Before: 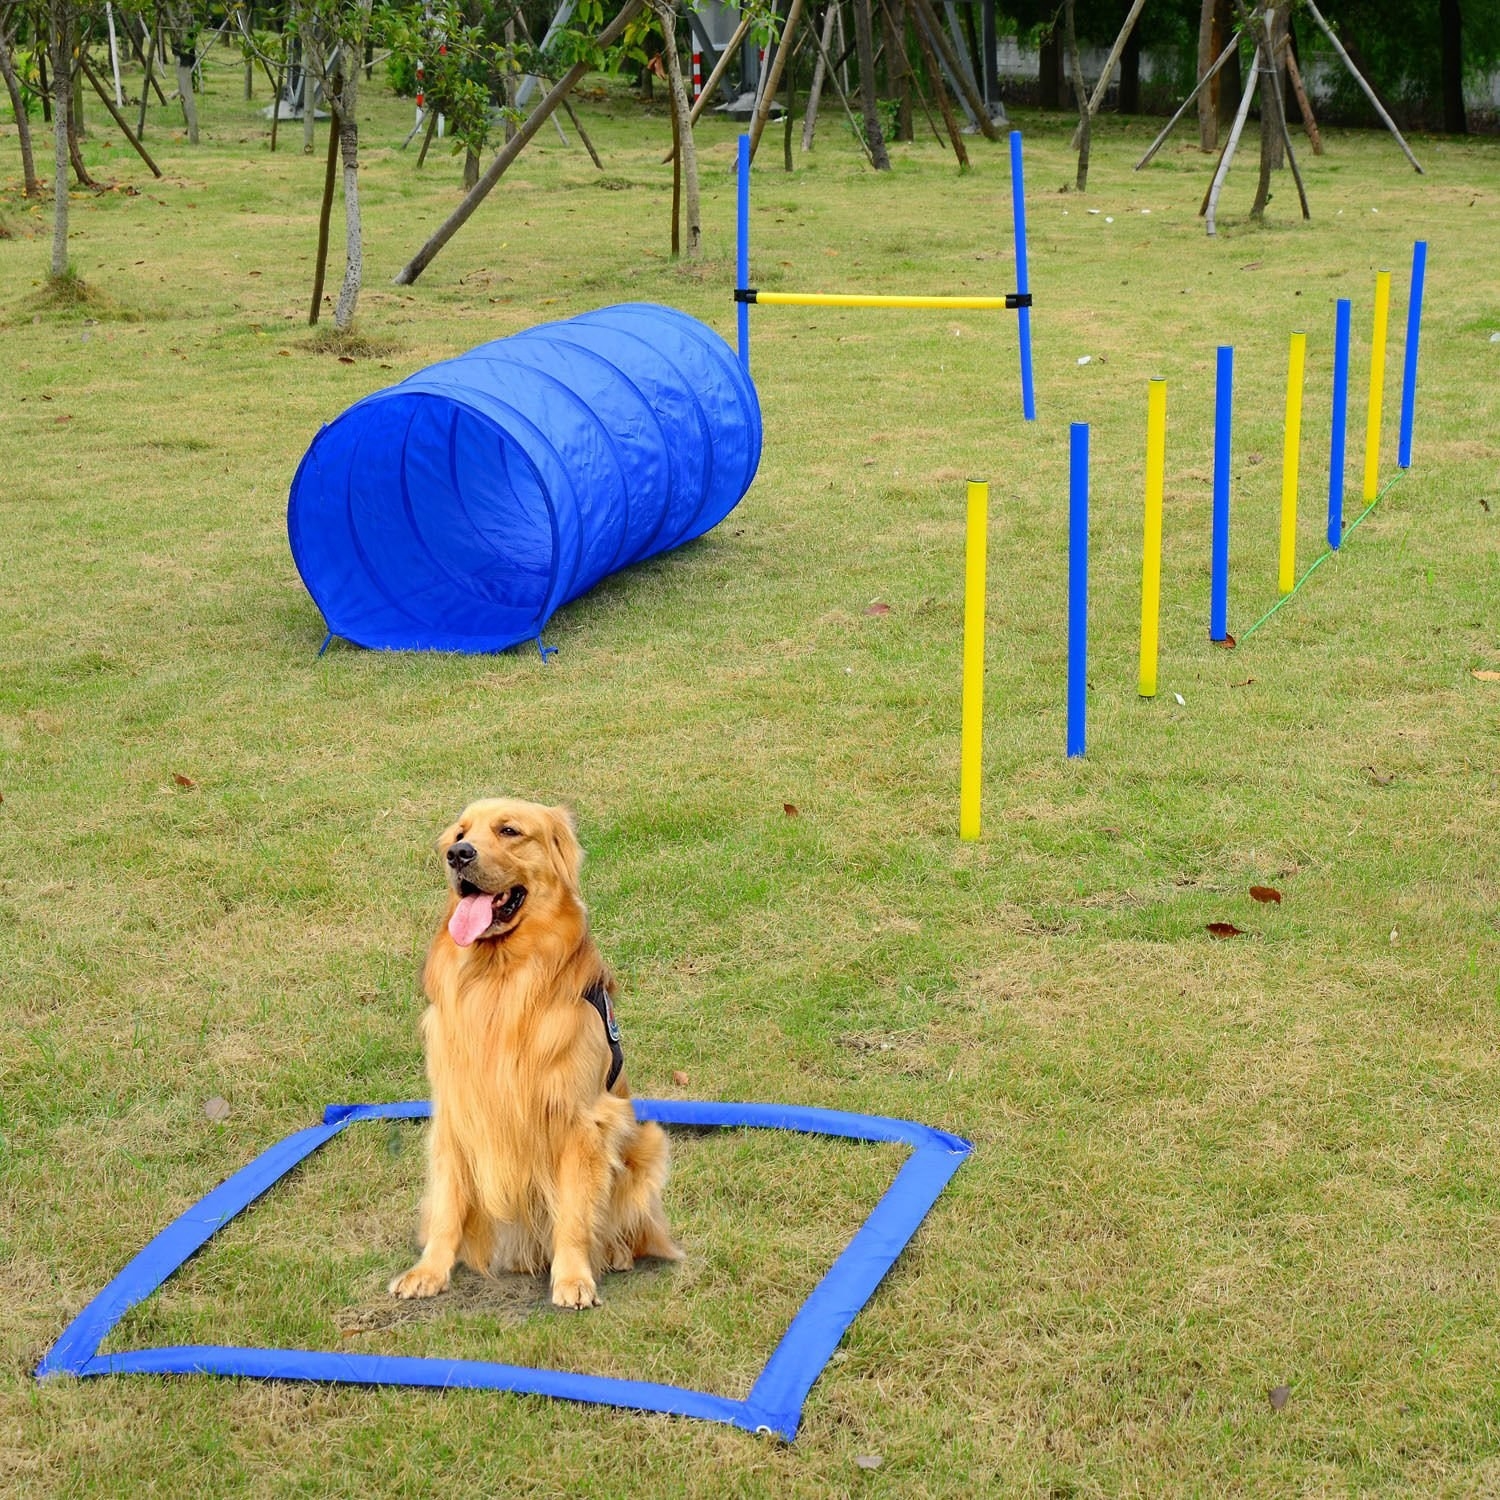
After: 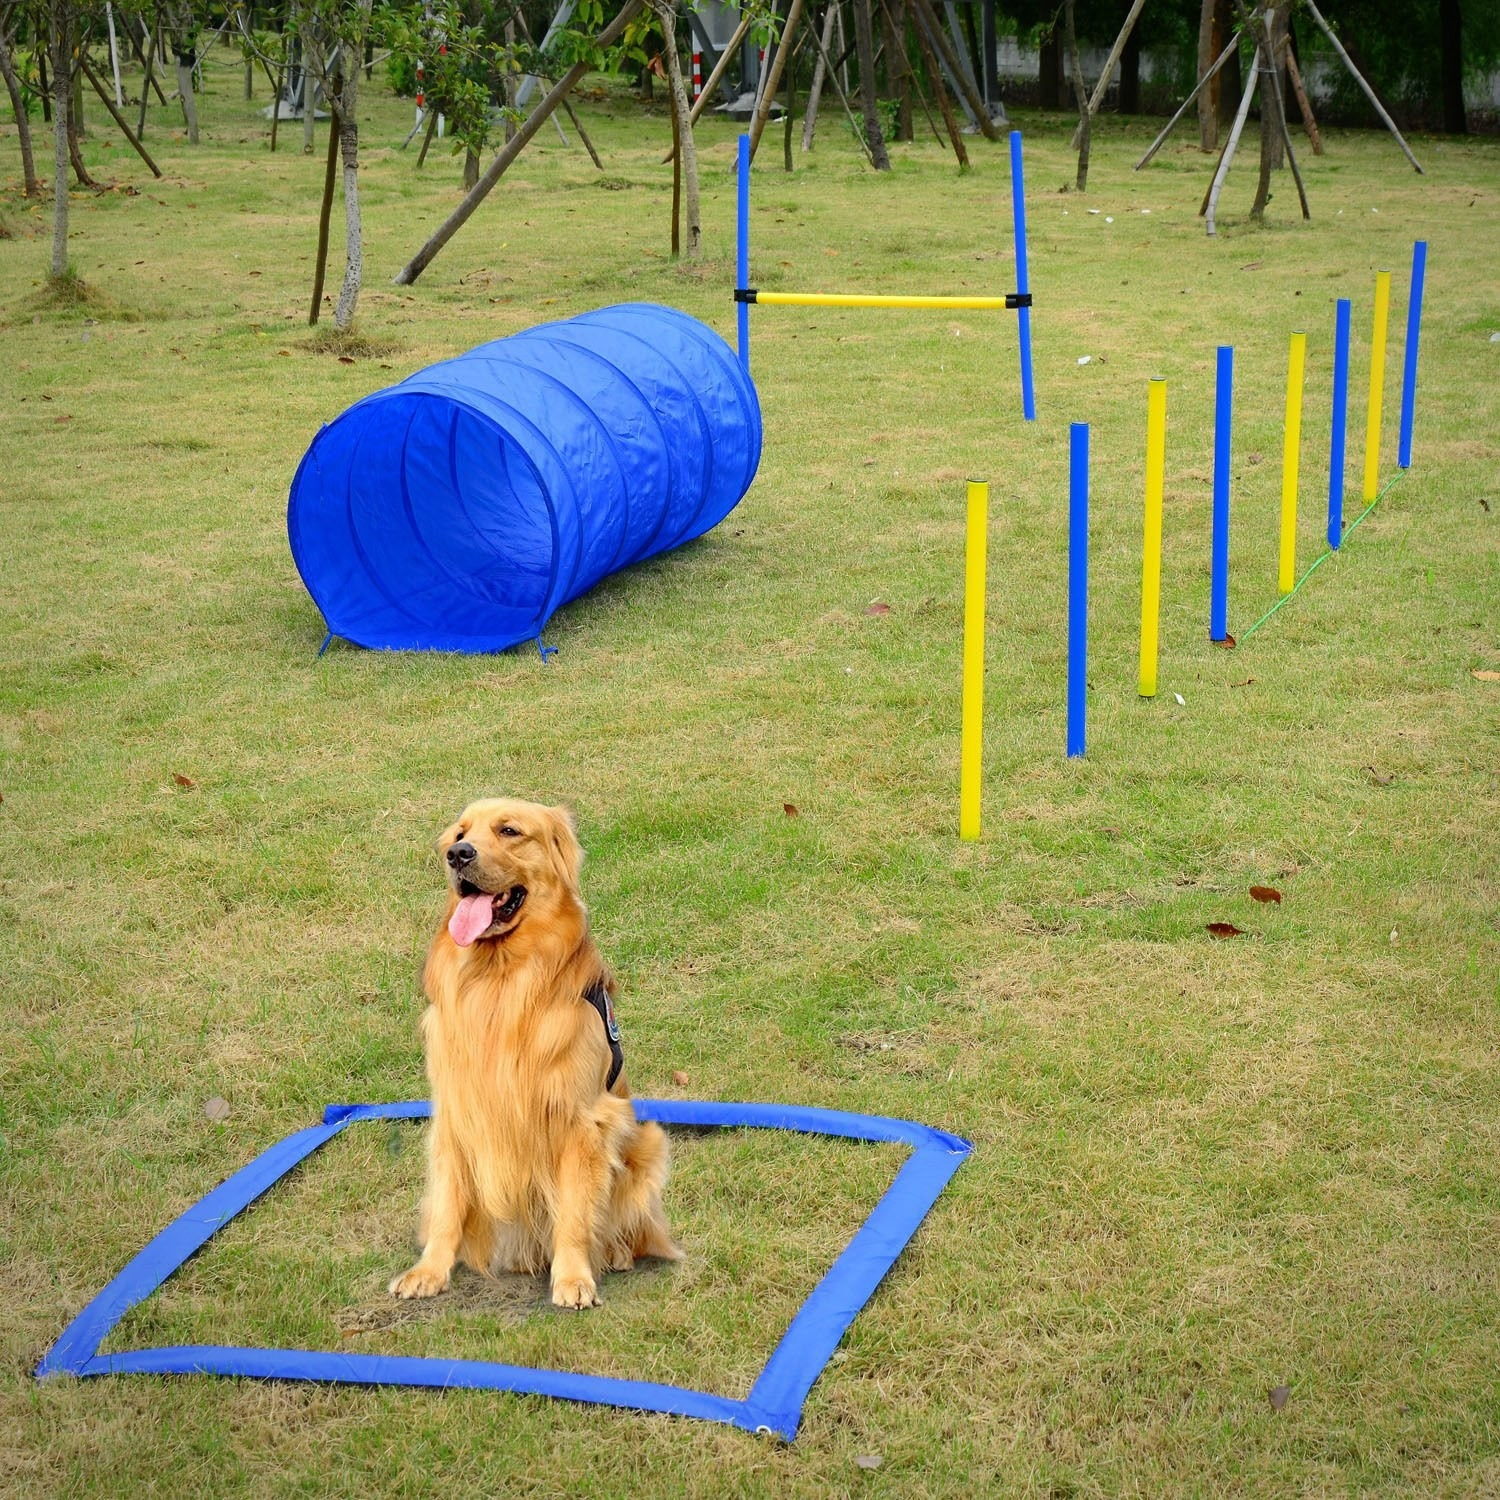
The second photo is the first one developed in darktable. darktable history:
vignetting: brightness -0.315, saturation -0.048
